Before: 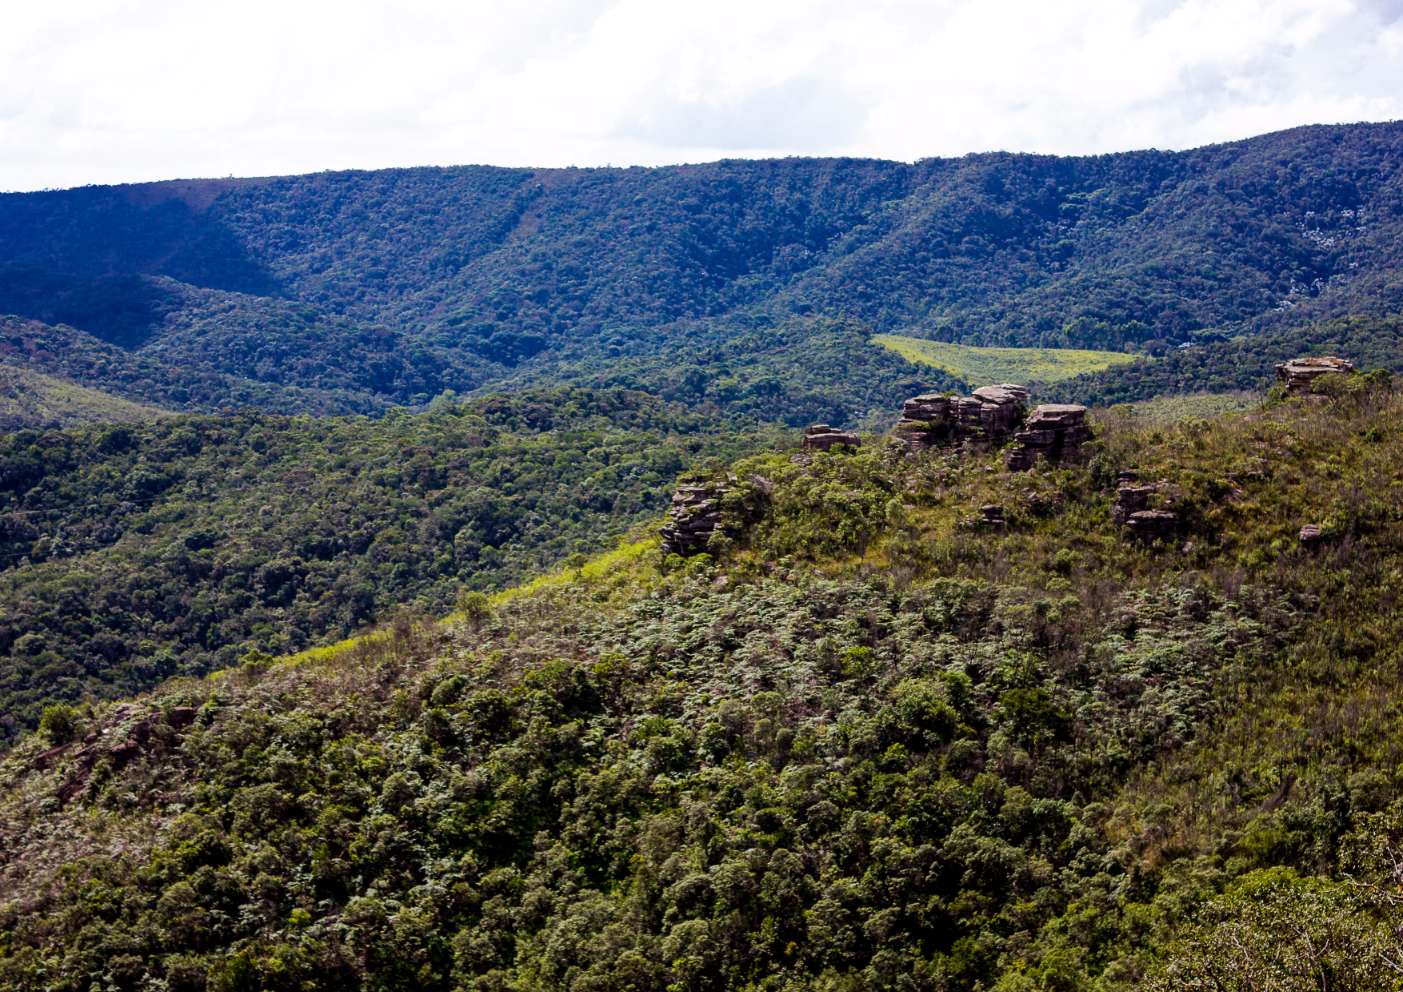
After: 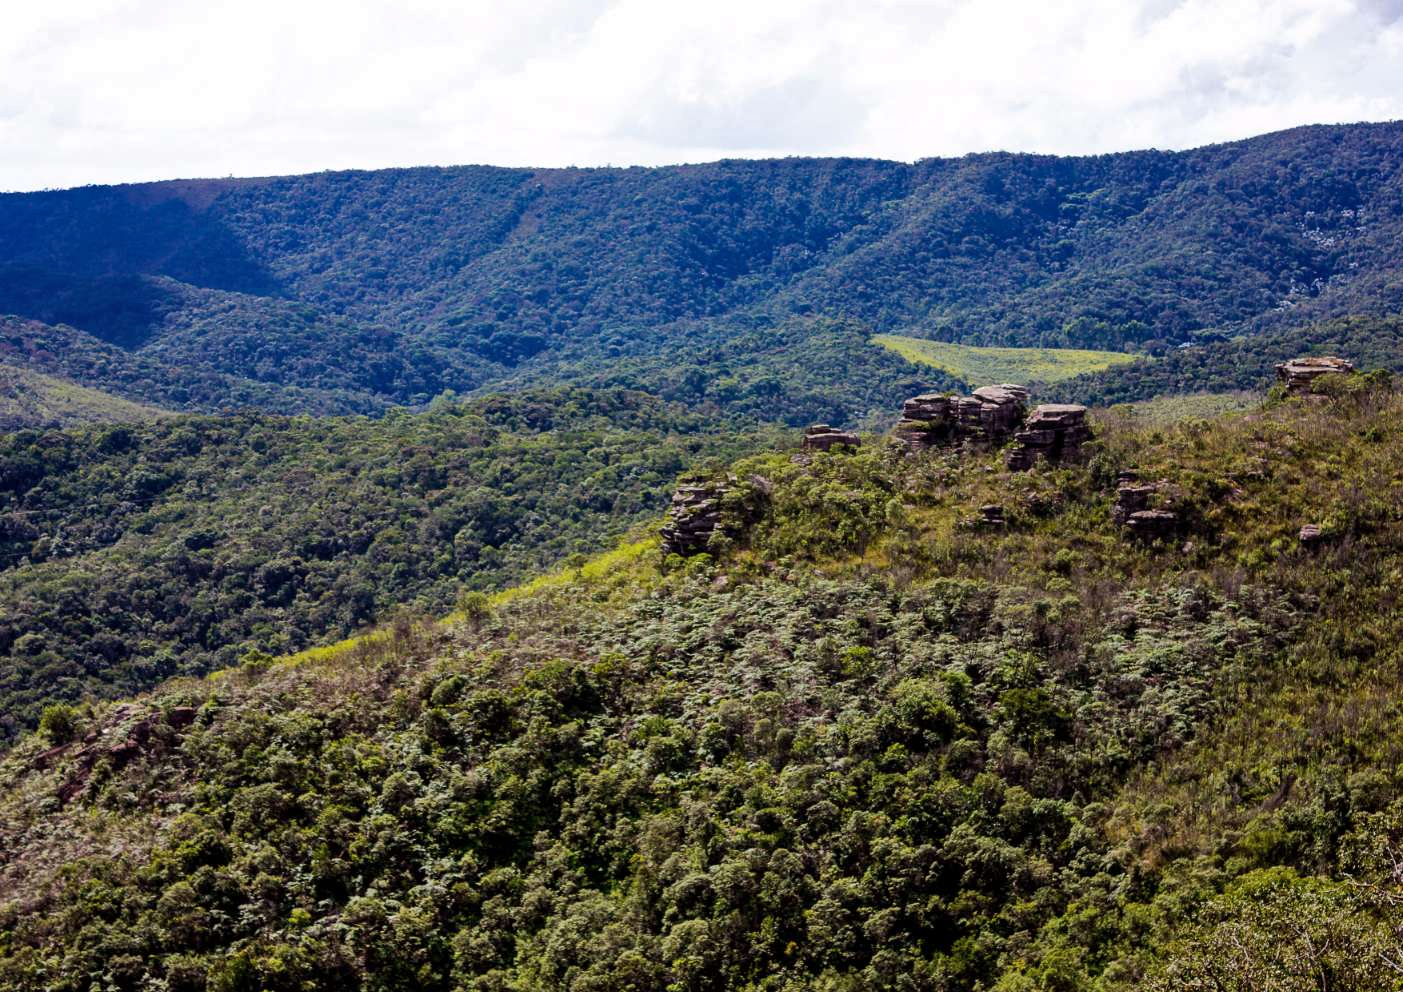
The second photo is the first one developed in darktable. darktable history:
shadows and highlights: shadows 35, highlights -35, soften with gaussian
tone equalizer: on, module defaults
